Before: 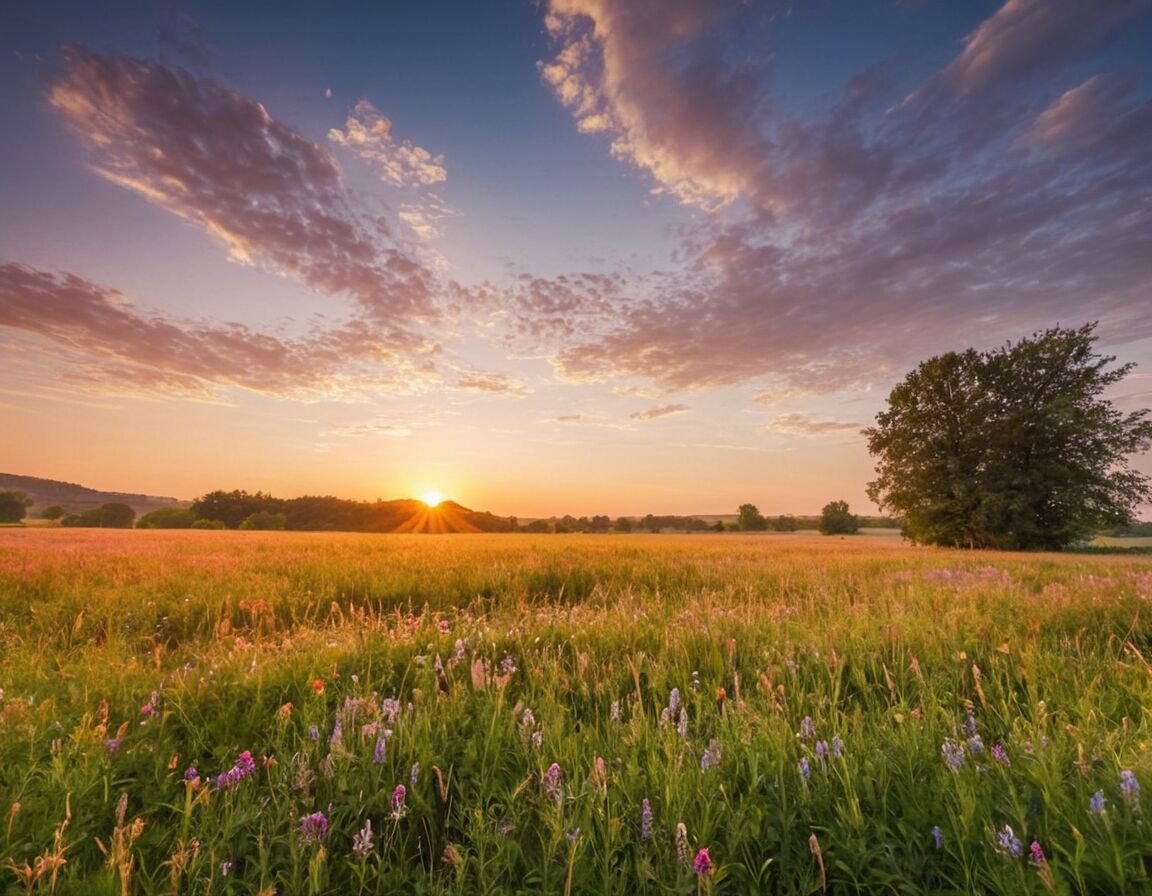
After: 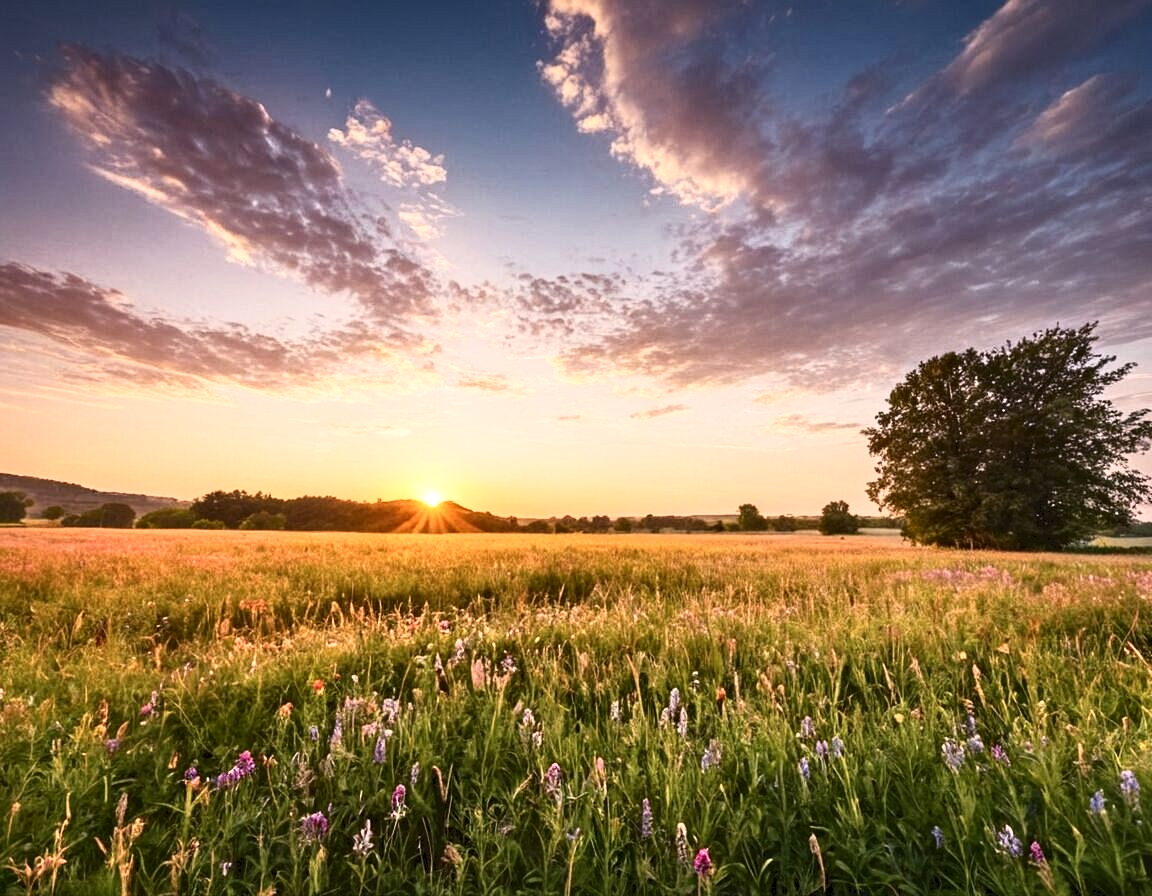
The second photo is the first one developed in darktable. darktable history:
exposure: exposure 0.124 EV, compensate highlight preservation false
tone curve: curves: ch0 [(0, 0) (0.003, 0.063) (0.011, 0.063) (0.025, 0.063) (0.044, 0.066) (0.069, 0.071) (0.1, 0.09) (0.136, 0.116) (0.177, 0.144) (0.224, 0.192) (0.277, 0.246) (0.335, 0.311) (0.399, 0.399) (0.468, 0.49) (0.543, 0.589) (0.623, 0.709) (0.709, 0.827) (0.801, 0.918) (0.898, 0.969) (1, 1)], color space Lab, independent channels, preserve colors none
contrast equalizer: y [[0.51, 0.537, 0.559, 0.574, 0.599, 0.618], [0.5 ×6], [0.5 ×6], [0 ×6], [0 ×6]]
